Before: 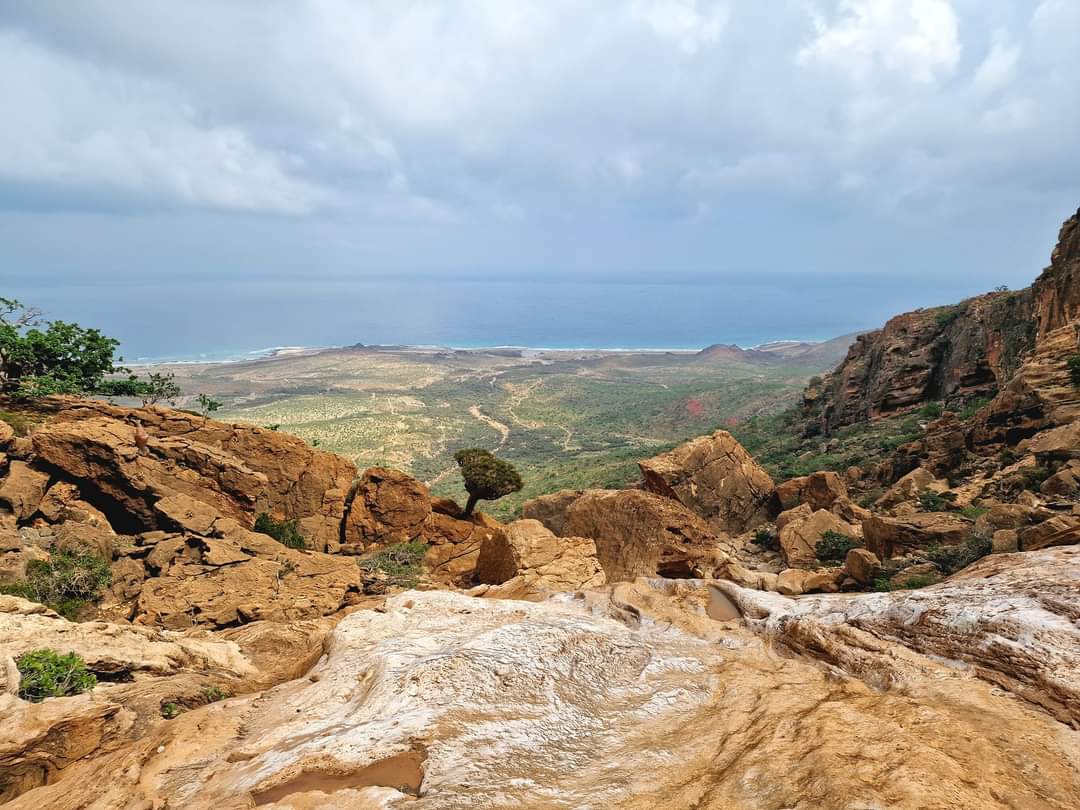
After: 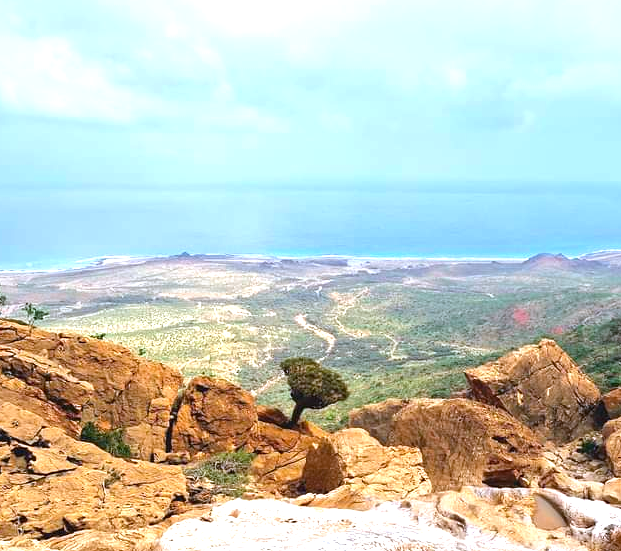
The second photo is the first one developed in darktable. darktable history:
crop: left 16.179%, top 11.271%, right 26.237%, bottom 20.67%
color balance rgb: perceptual saturation grading › global saturation 18.012%
exposure: black level correction 0, exposure 0.889 EV, compensate highlight preservation false
color calibration: illuminant as shot in camera, x 0.365, y 0.378, temperature 4430.51 K
